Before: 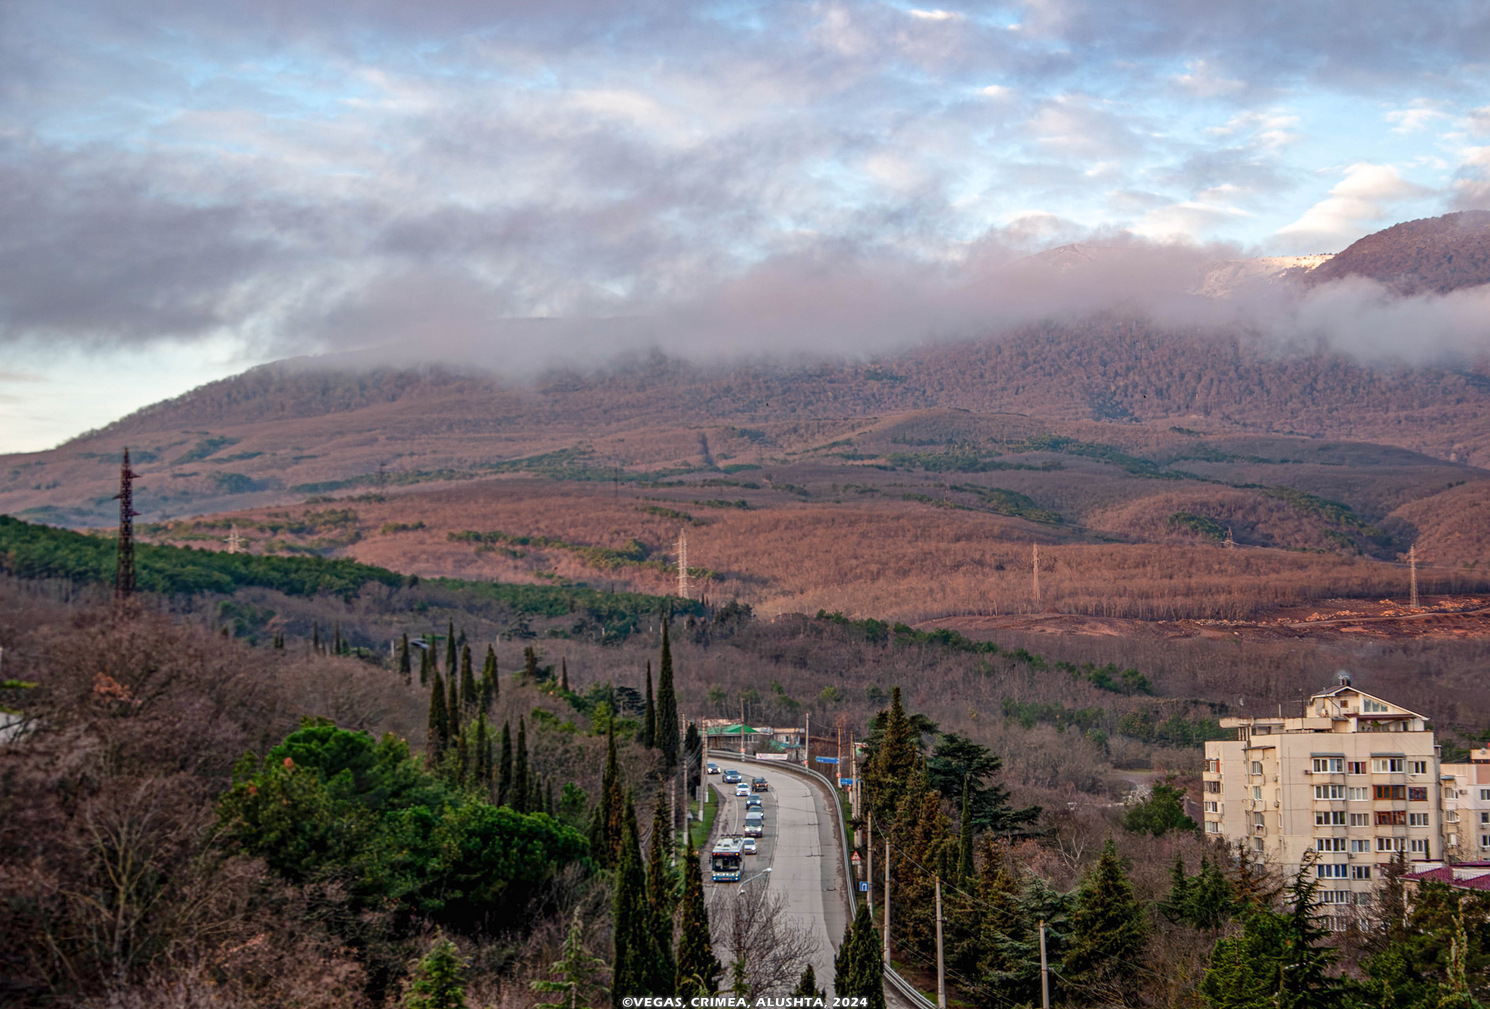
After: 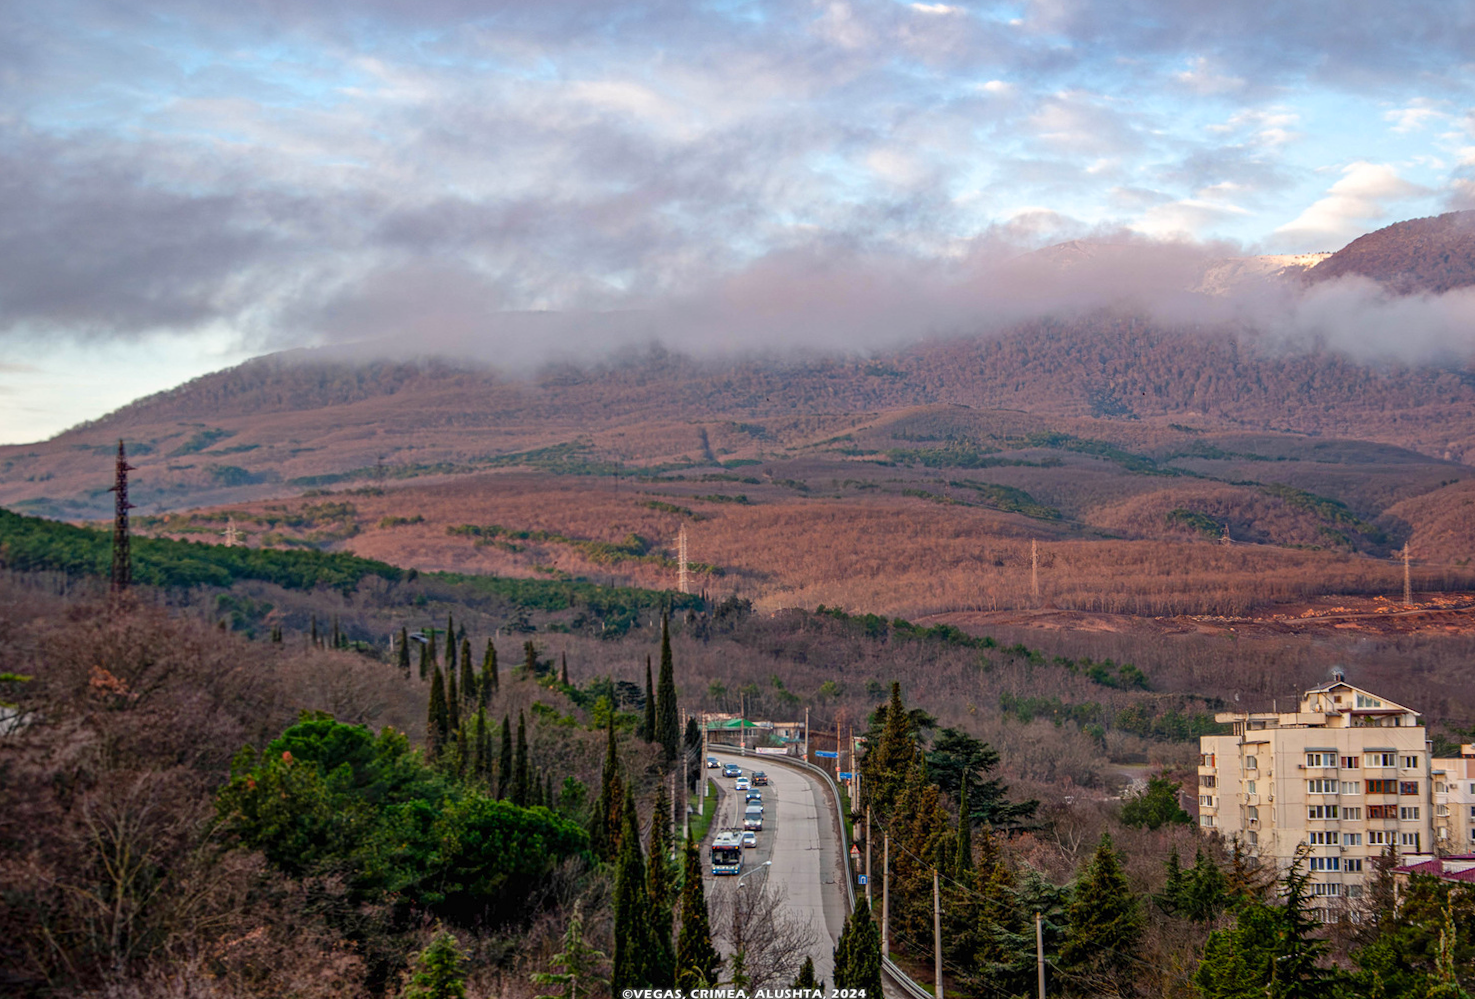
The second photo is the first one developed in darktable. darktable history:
rotate and perspective: rotation 0.174°, lens shift (vertical) 0.013, lens shift (horizontal) 0.019, shear 0.001, automatic cropping original format, crop left 0.007, crop right 0.991, crop top 0.016, crop bottom 0.997
color balance rgb: perceptual saturation grading › global saturation 10%, global vibrance 10%
